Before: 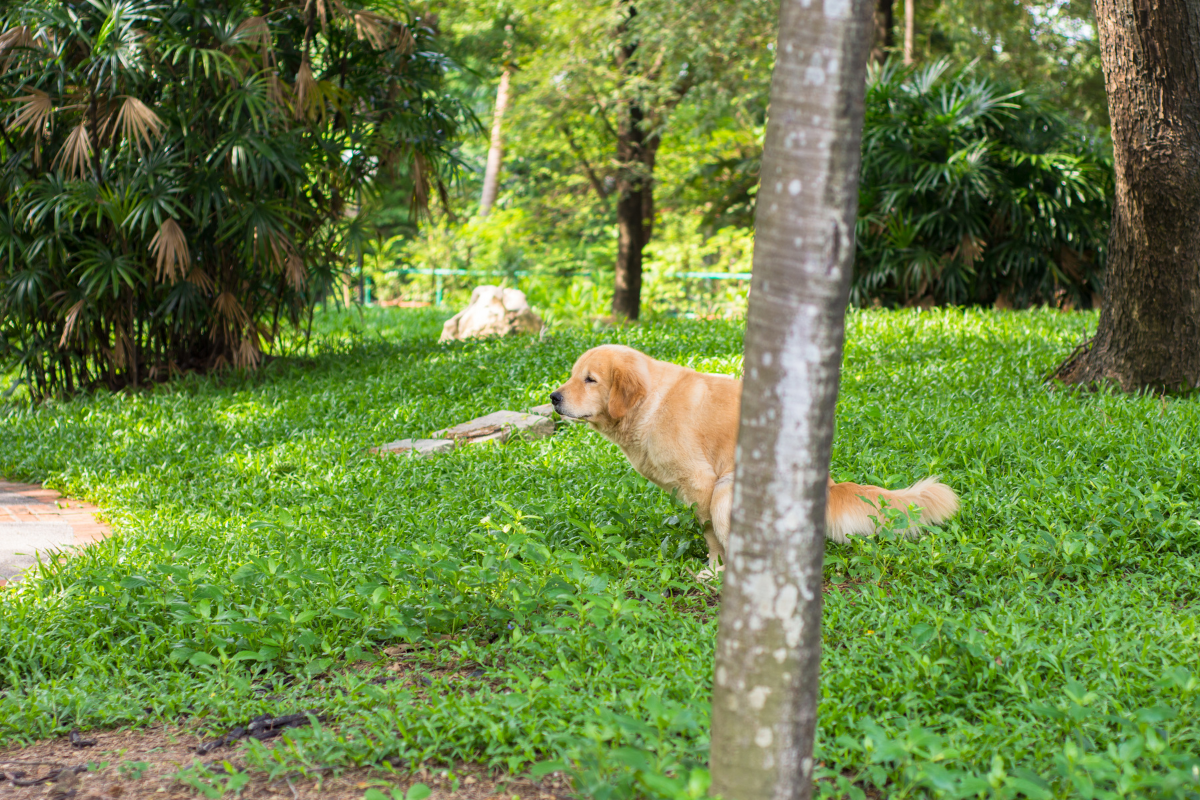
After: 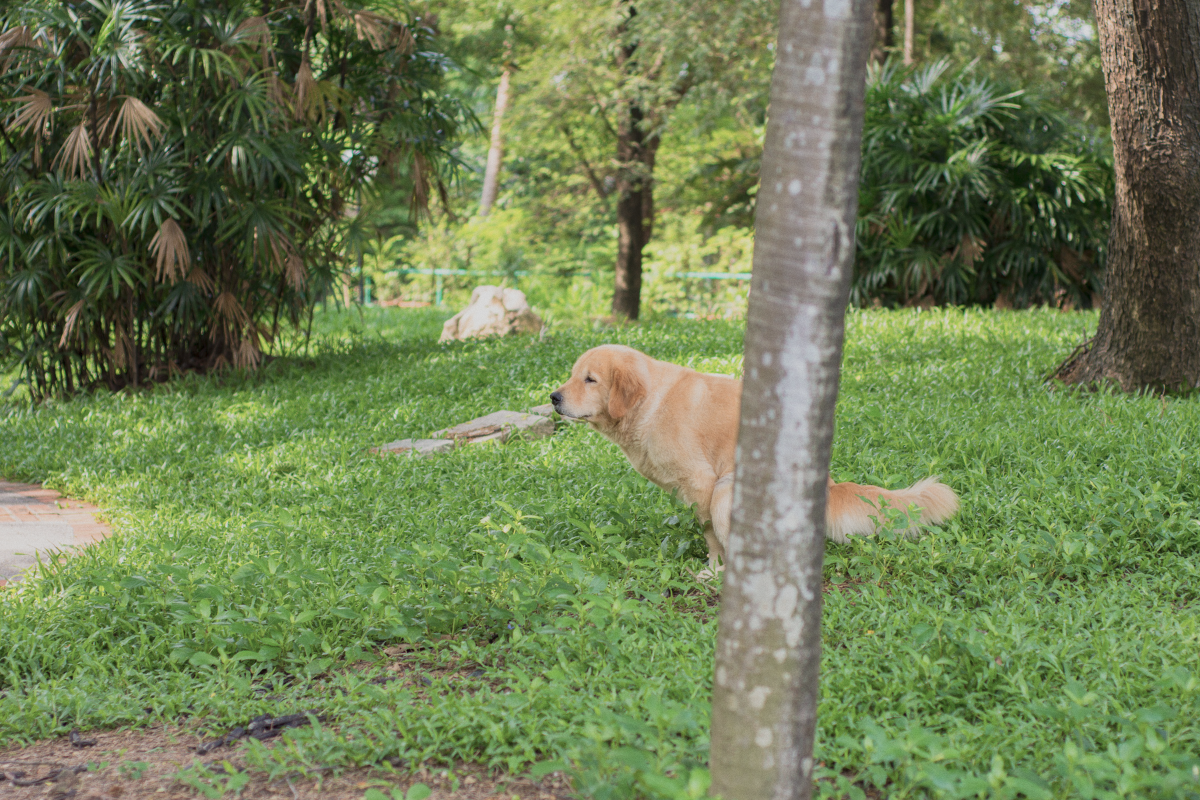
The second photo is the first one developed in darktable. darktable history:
grain: coarseness 0.09 ISO, strength 10%
color balance rgb: perceptual saturation grading › global saturation -27.94%, hue shift -2.27°, contrast -21.26%
